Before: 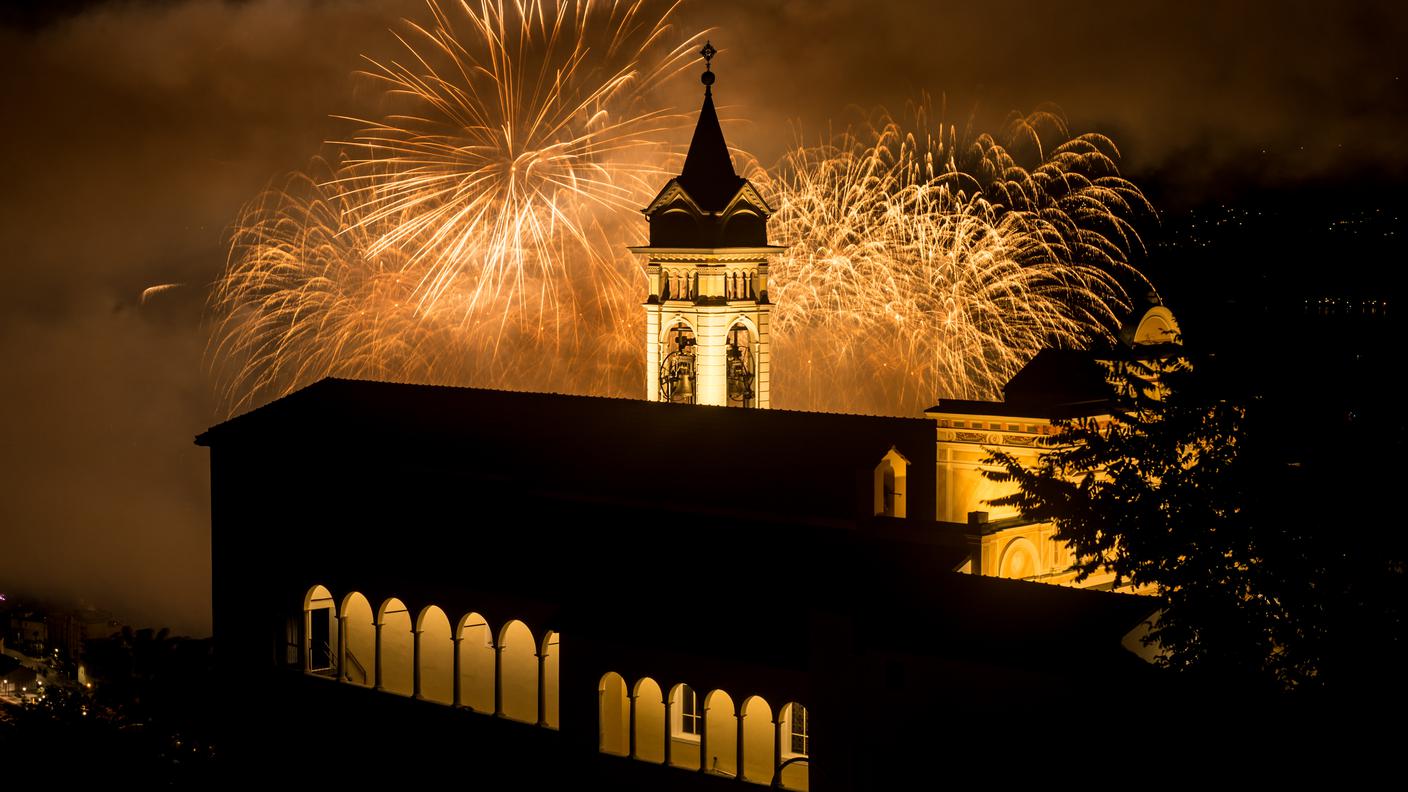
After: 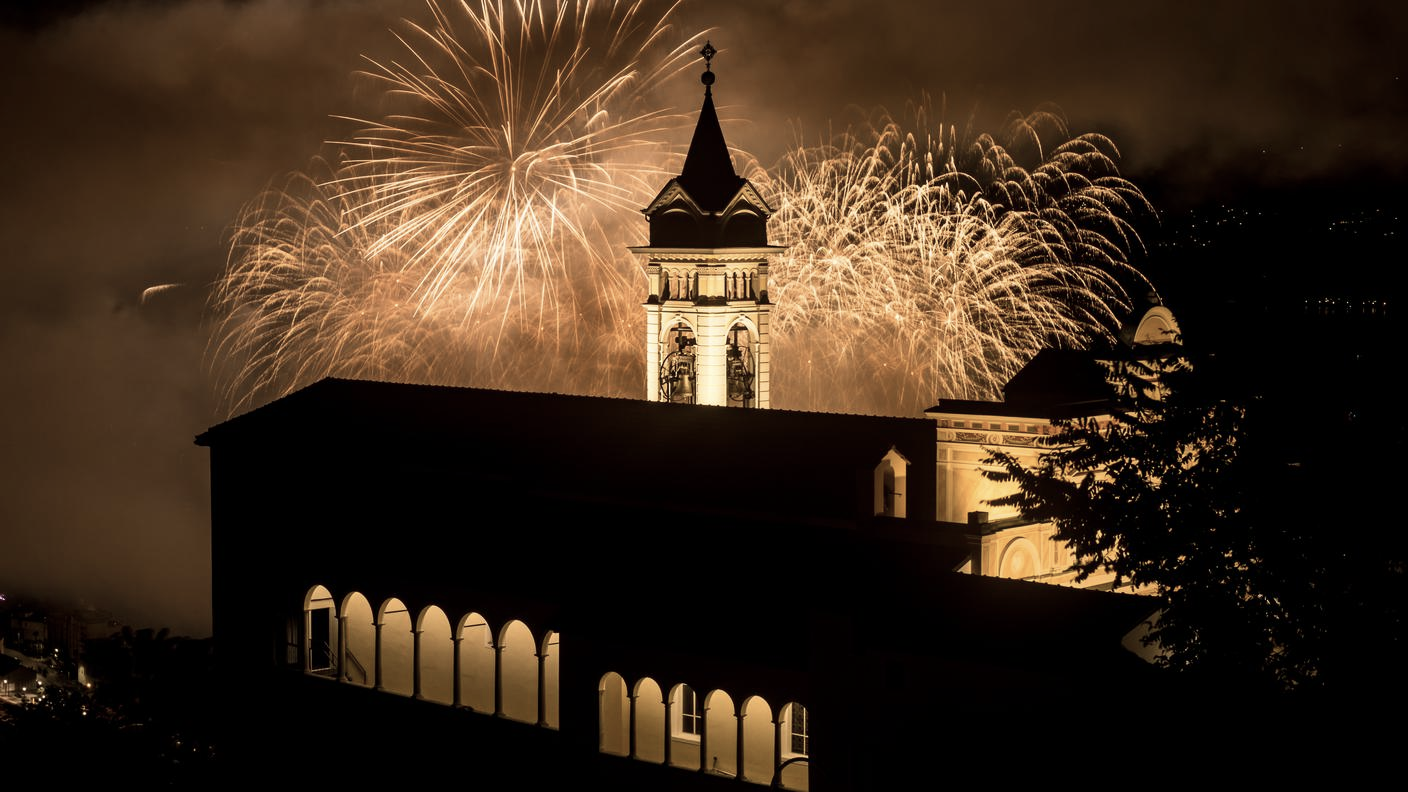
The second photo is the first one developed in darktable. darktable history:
contrast brightness saturation: contrast 0.104, saturation -0.372
